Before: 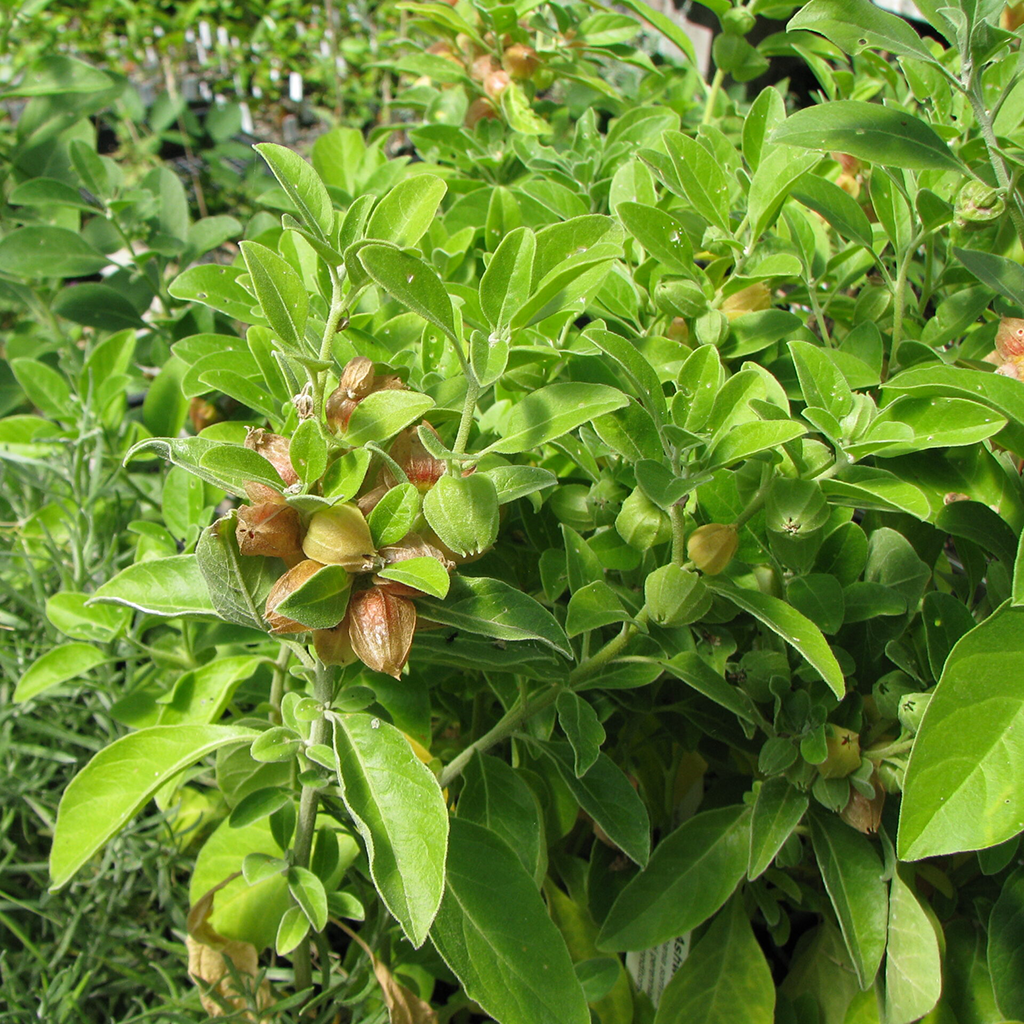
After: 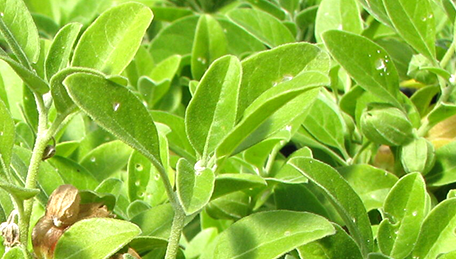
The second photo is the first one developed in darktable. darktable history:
tone equalizer: -8 EV -0.382 EV, -7 EV -0.358 EV, -6 EV -0.328 EV, -5 EV -0.239 EV, -3 EV 0.214 EV, -2 EV 0.304 EV, -1 EV 0.4 EV, +0 EV 0.43 EV, edges refinement/feathering 500, mask exposure compensation -1.57 EV, preserve details no
crop: left 28.783%, top 16.815%, right 26.599%, bottom 57.826%
